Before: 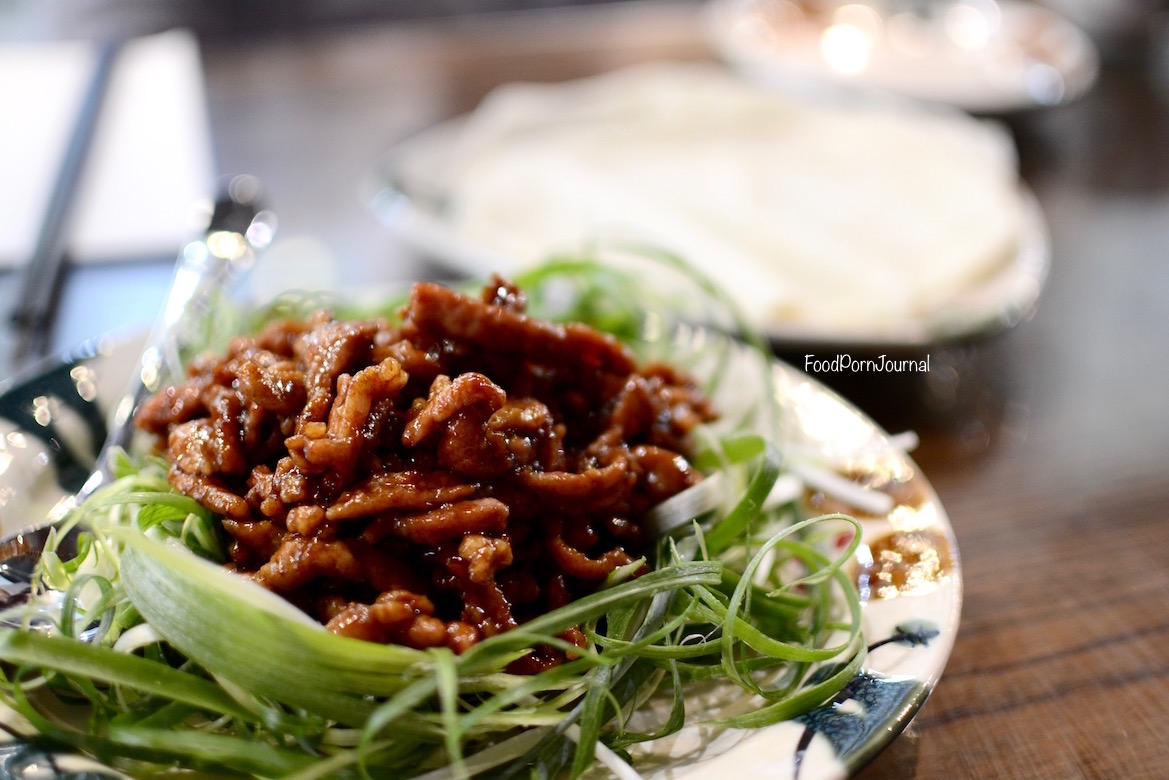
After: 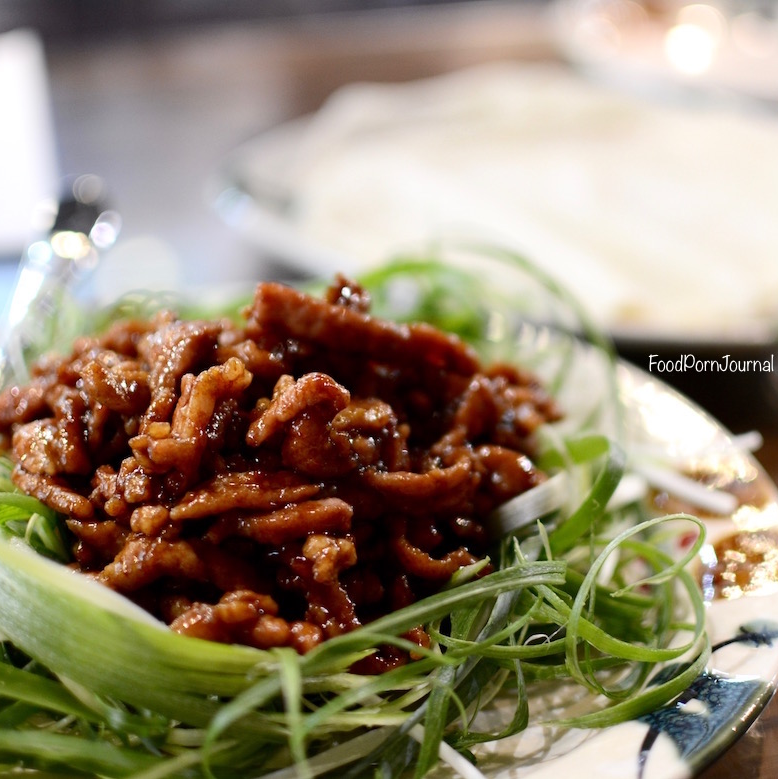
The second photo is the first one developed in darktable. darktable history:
crop and rotate: left 13.371%, right 20.017%
